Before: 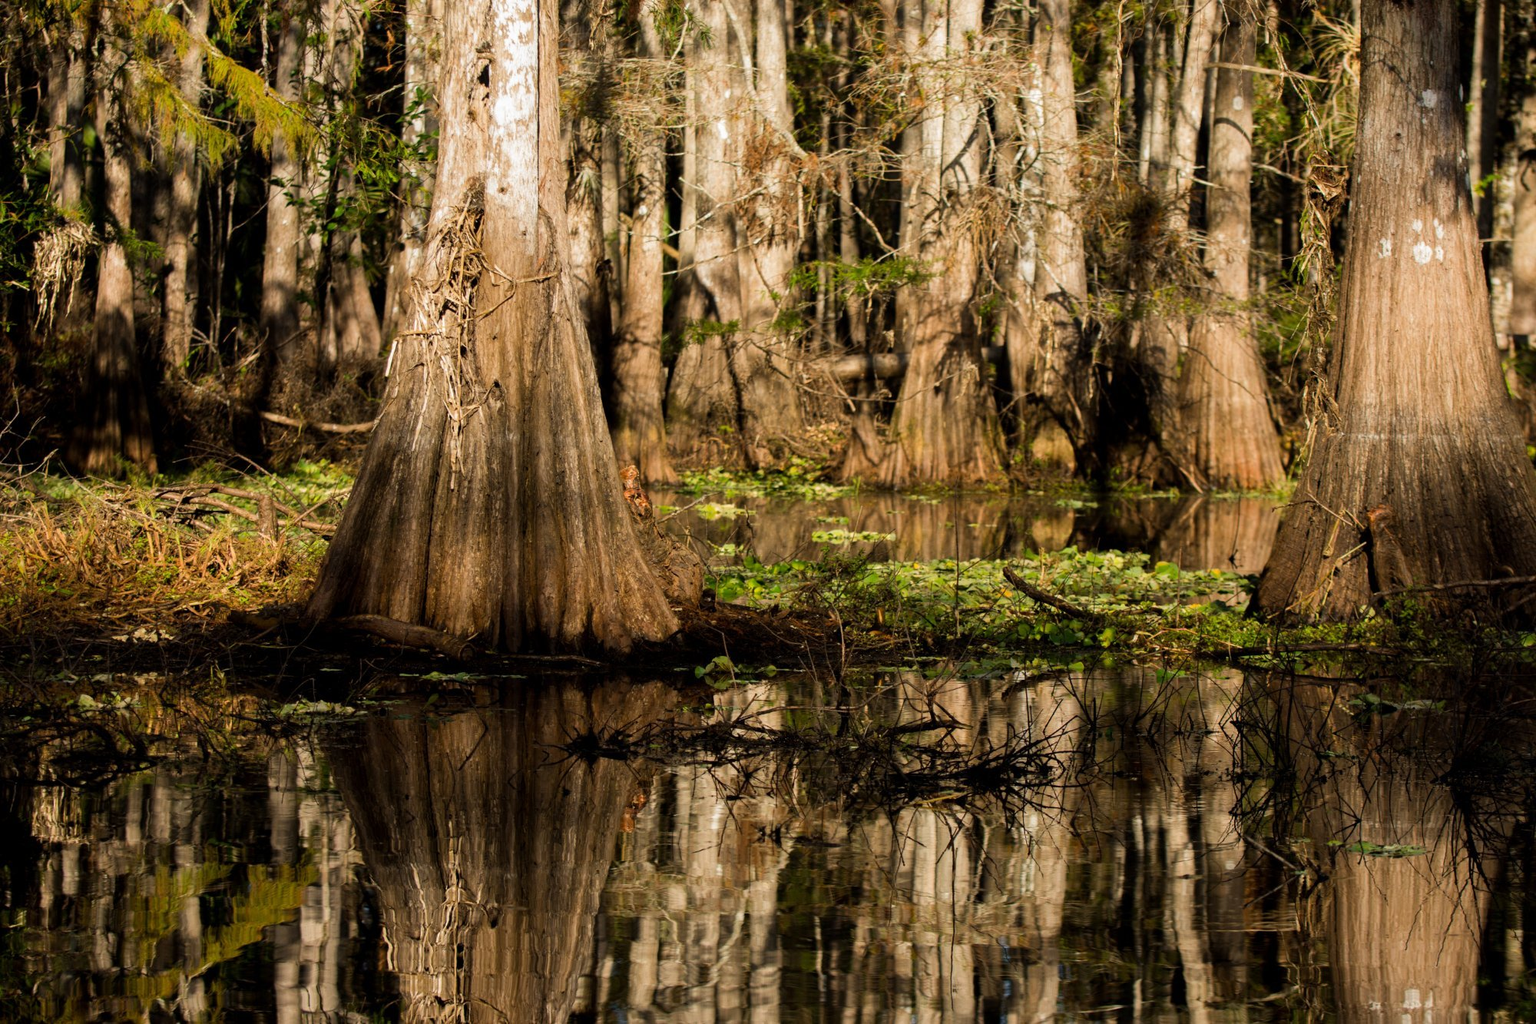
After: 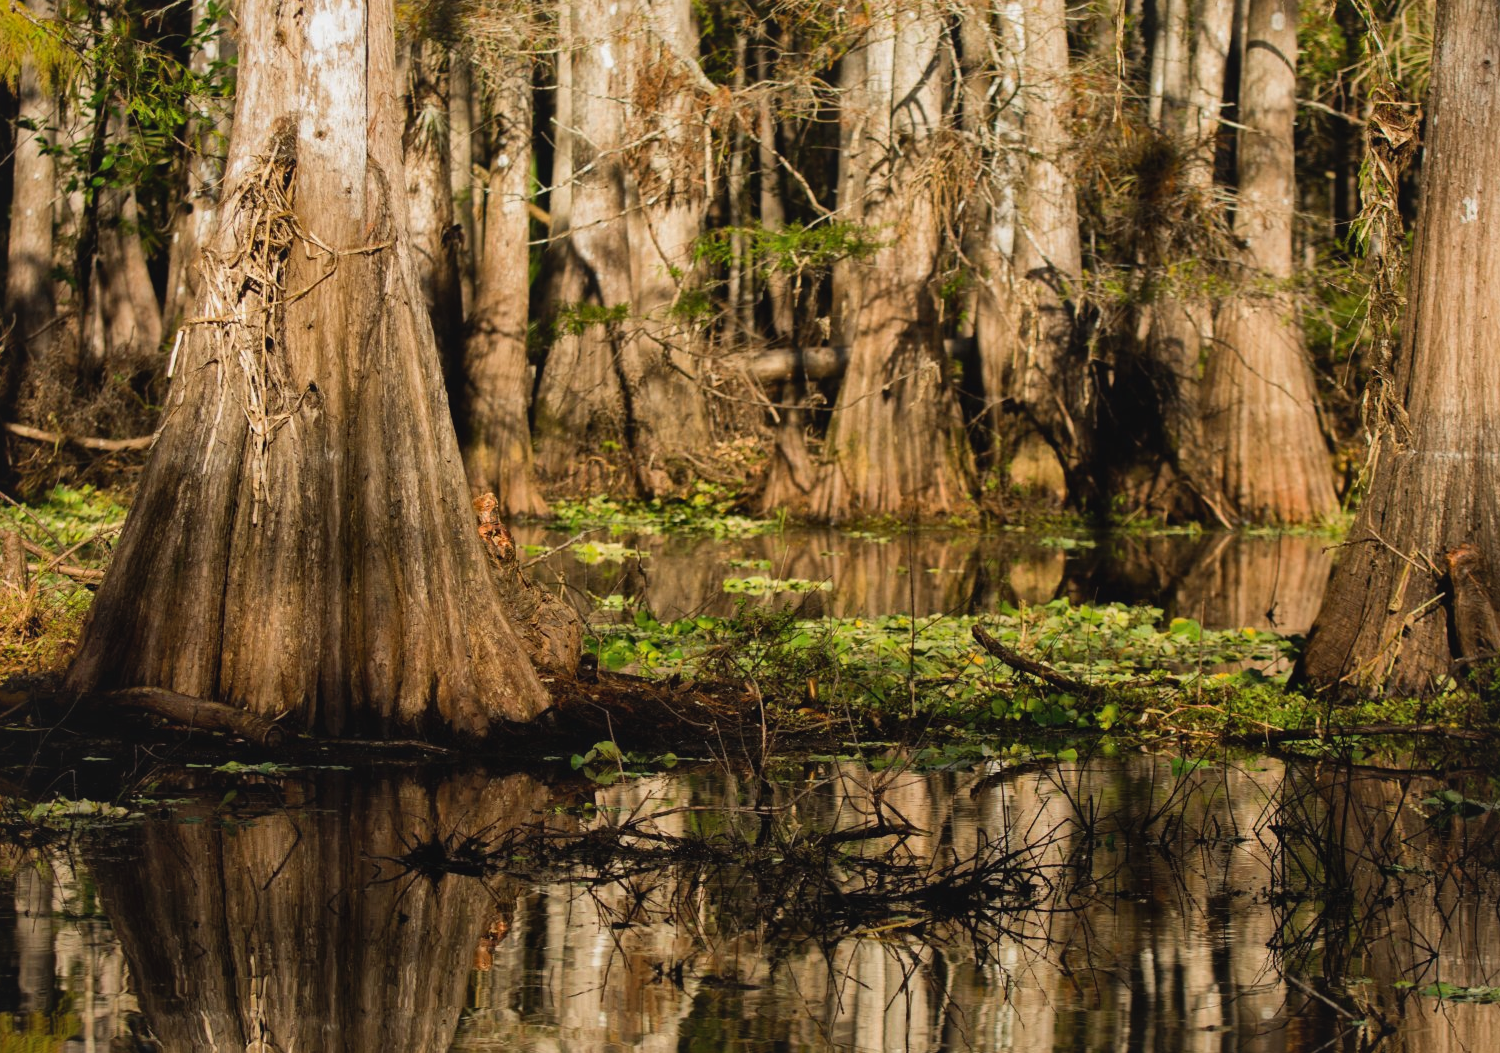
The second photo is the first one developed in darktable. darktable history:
local contrast: mode bilateral grid, contrast 19, coarseness 50, detail 132%, midtone range 0.2
crop: left 16.724%, top 8.527%, right 8.247%, bottom 12.46%
shadows and highlights: radius 329.28, shadows 54.72, highlights -98.37, compress 94.47%, soften with gaussian
contrast brightness saturation: contrast -0.129
